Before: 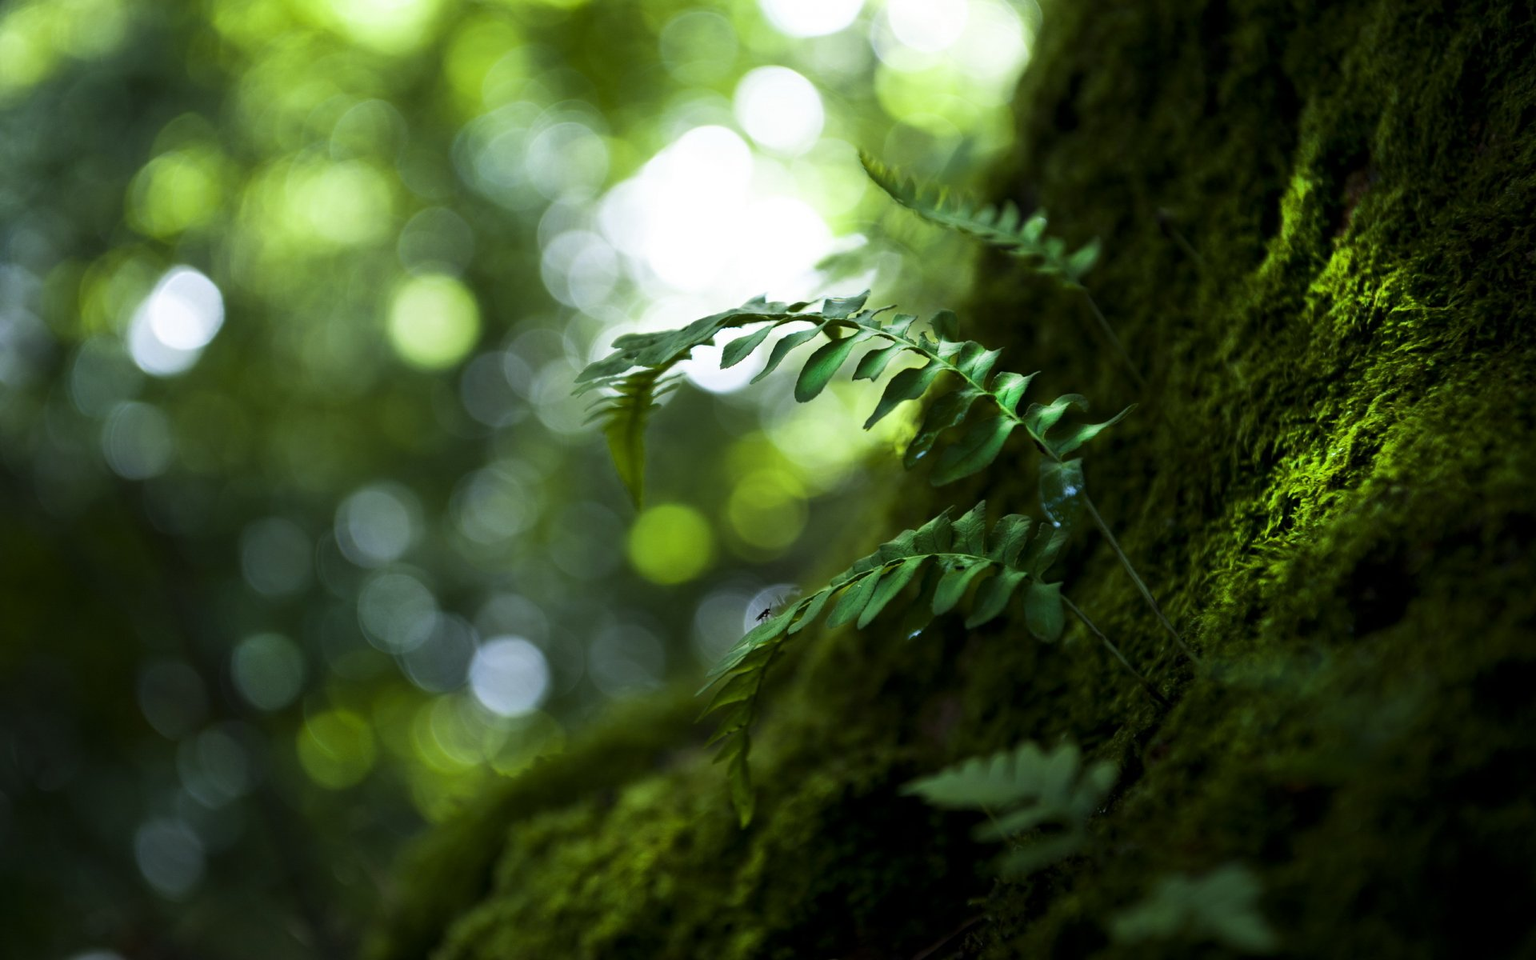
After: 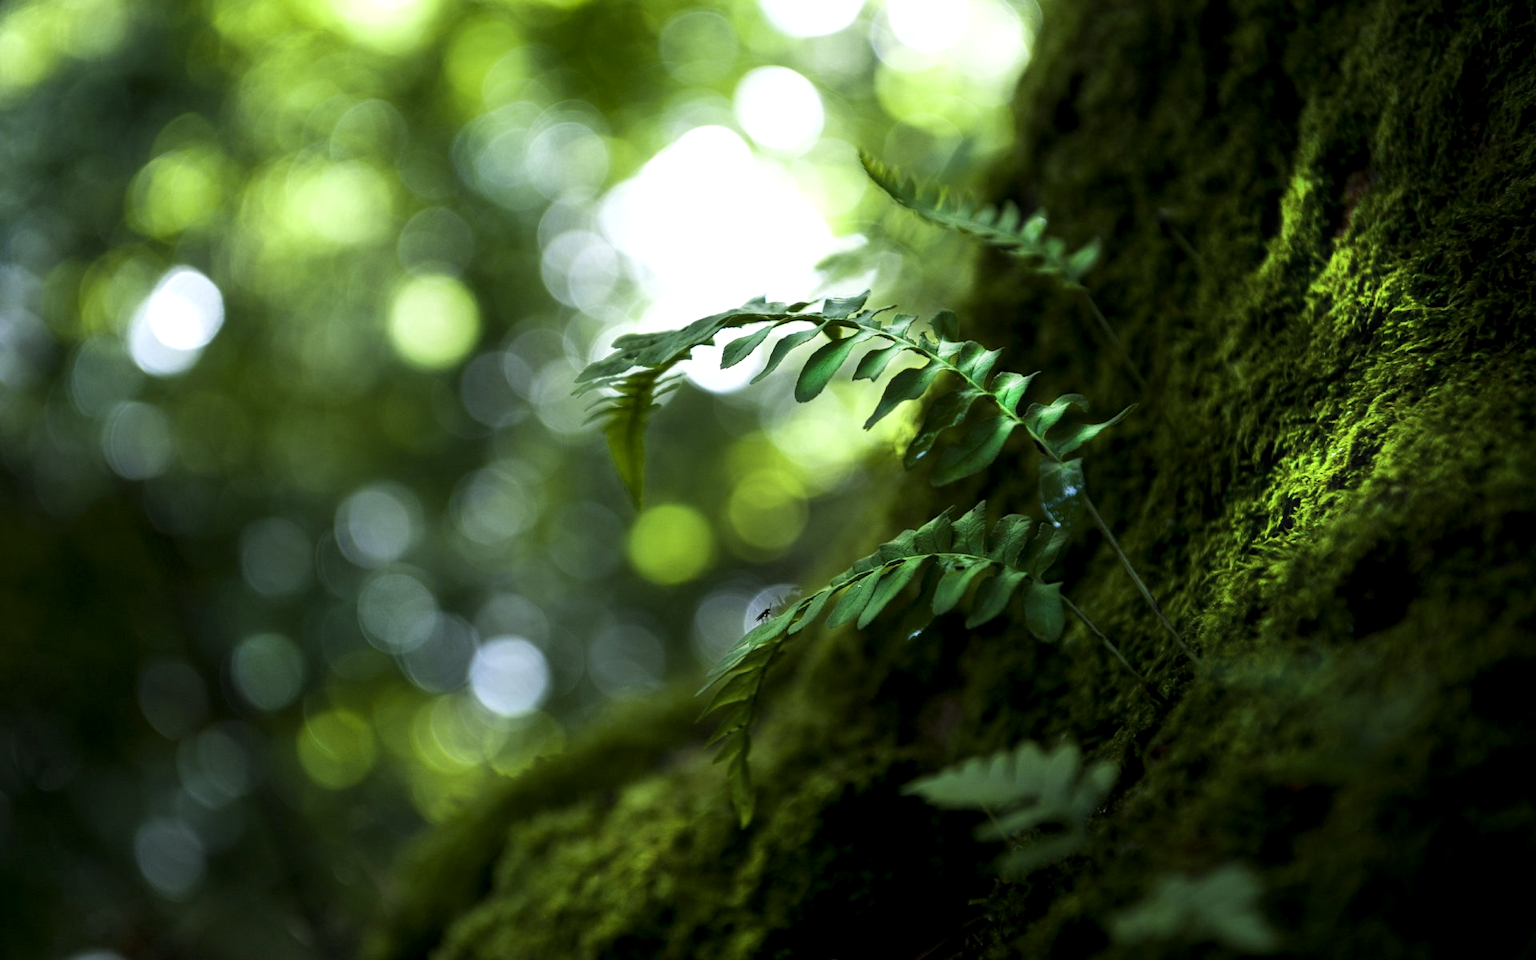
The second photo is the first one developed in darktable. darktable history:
local contrast: detail 135%, midtone range 0.746
contrast equalizer: octaves 7, y [[0.5, 0.488, 0.462, 0.461, 0.491, 0.5], [0.5 ×6], [0.5 ×6], [0 ×6], [0 ×6]]
